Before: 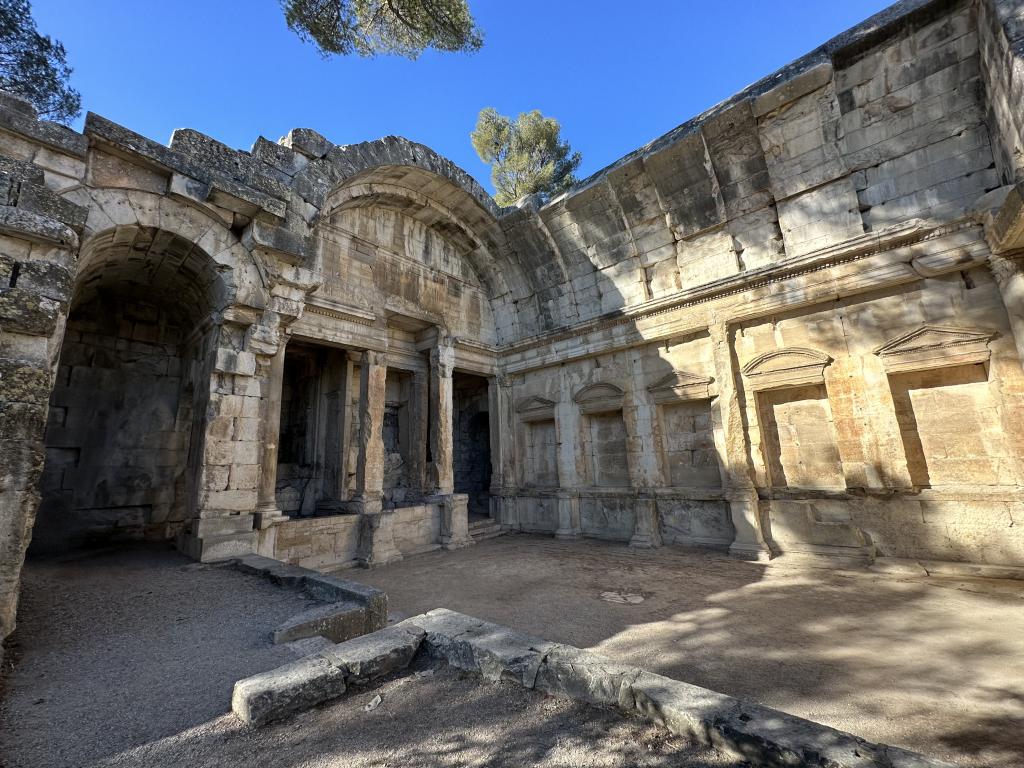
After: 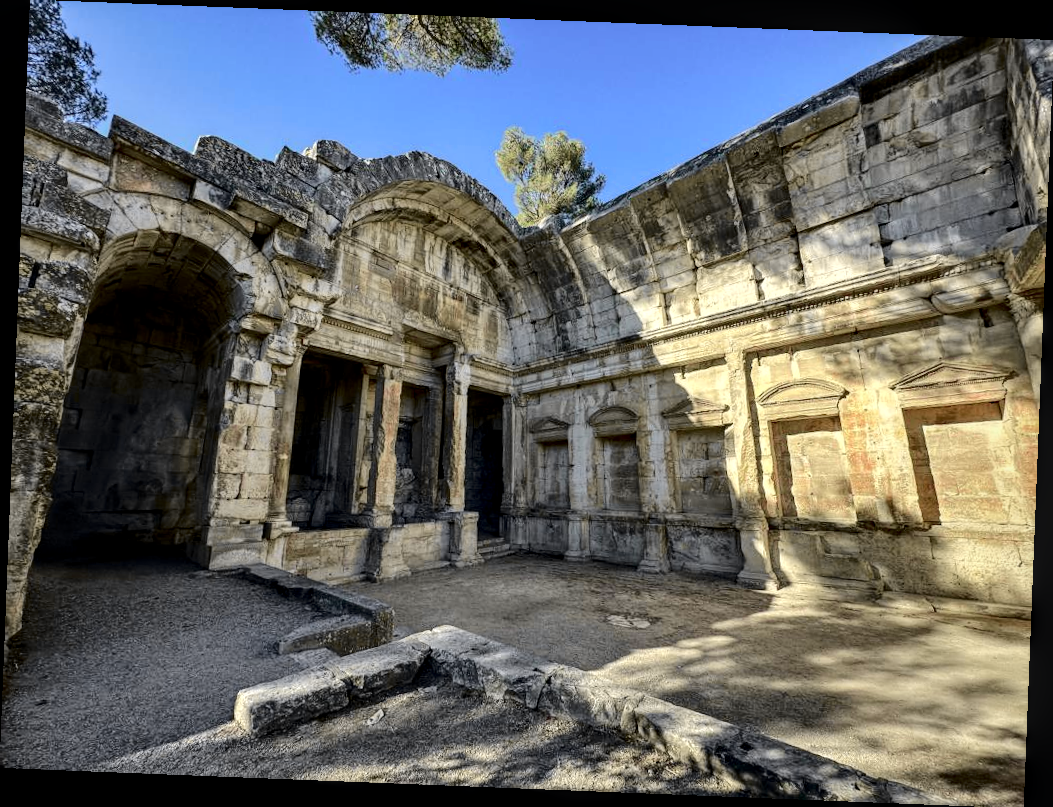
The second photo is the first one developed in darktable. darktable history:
rotate and perspective: rotation 2.27°, automatic cropping off
exposure: exposure 0.128 EV, compensate highlight preservation false
contrast brightness saturation: contrast 0.04, saturation 0.07
local contrast: highlights 25%, detail 130%
tone curve: curves: ch0 [(0.003, 0) (0.066, 0.031) (0.16, 0.089) (0.269, 0.218) (0.395, 0.408) (0.517, 0.56) (0.684, 0.734) (0.791, 0.814) (1, 1)]; ch1 [(0, 0) (0.164, 0.115) (0.337, 0.332) (0.39, 0.398) (0.464, 0.461) (0.501, 0.5) (0.507, 0.5) (0.534, 0.532) (0.577, 0.59) (0.652, 0.681) (0.733, 0.764) (0.819, 0.823) (1, 1)]; ch2 [(0, 0) (0.337, 0.382) (0.464, 0.476) (0.501, 0.5) (0.527, 0.54) (0.551, 0.565) (0.628, 0.632) (0.689, 0.686) (1, 1)], color space Lab, independent channels, preserve colors none
